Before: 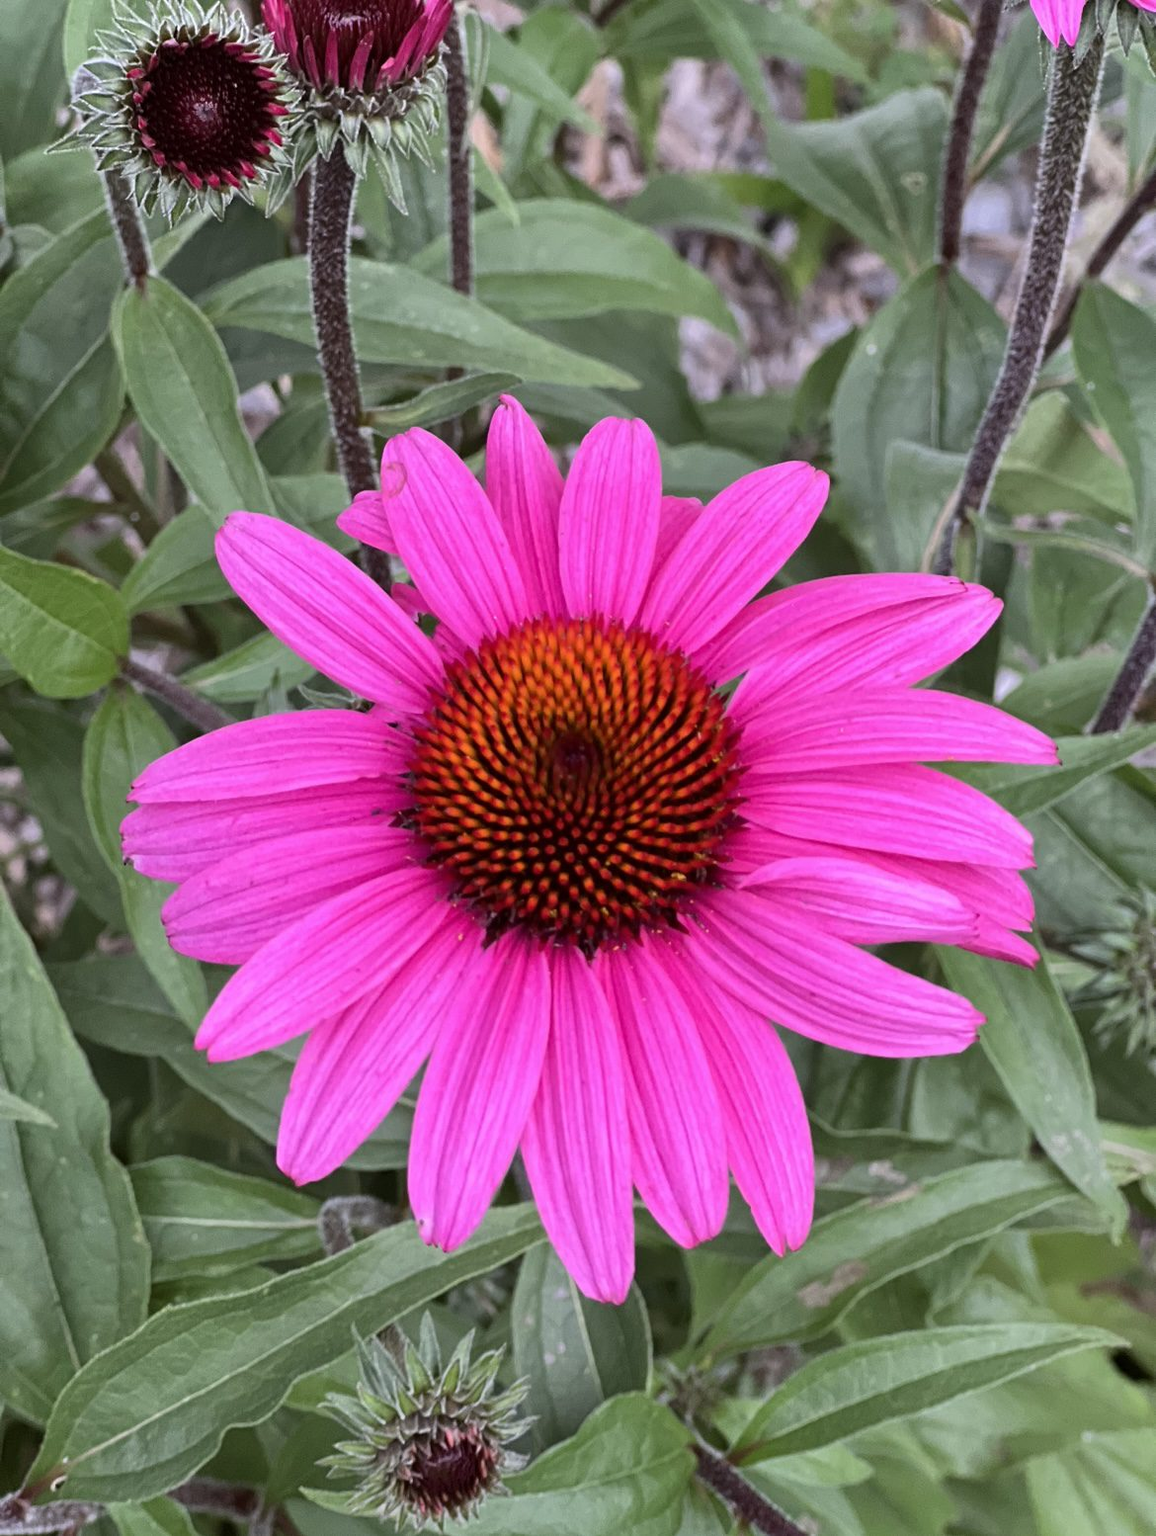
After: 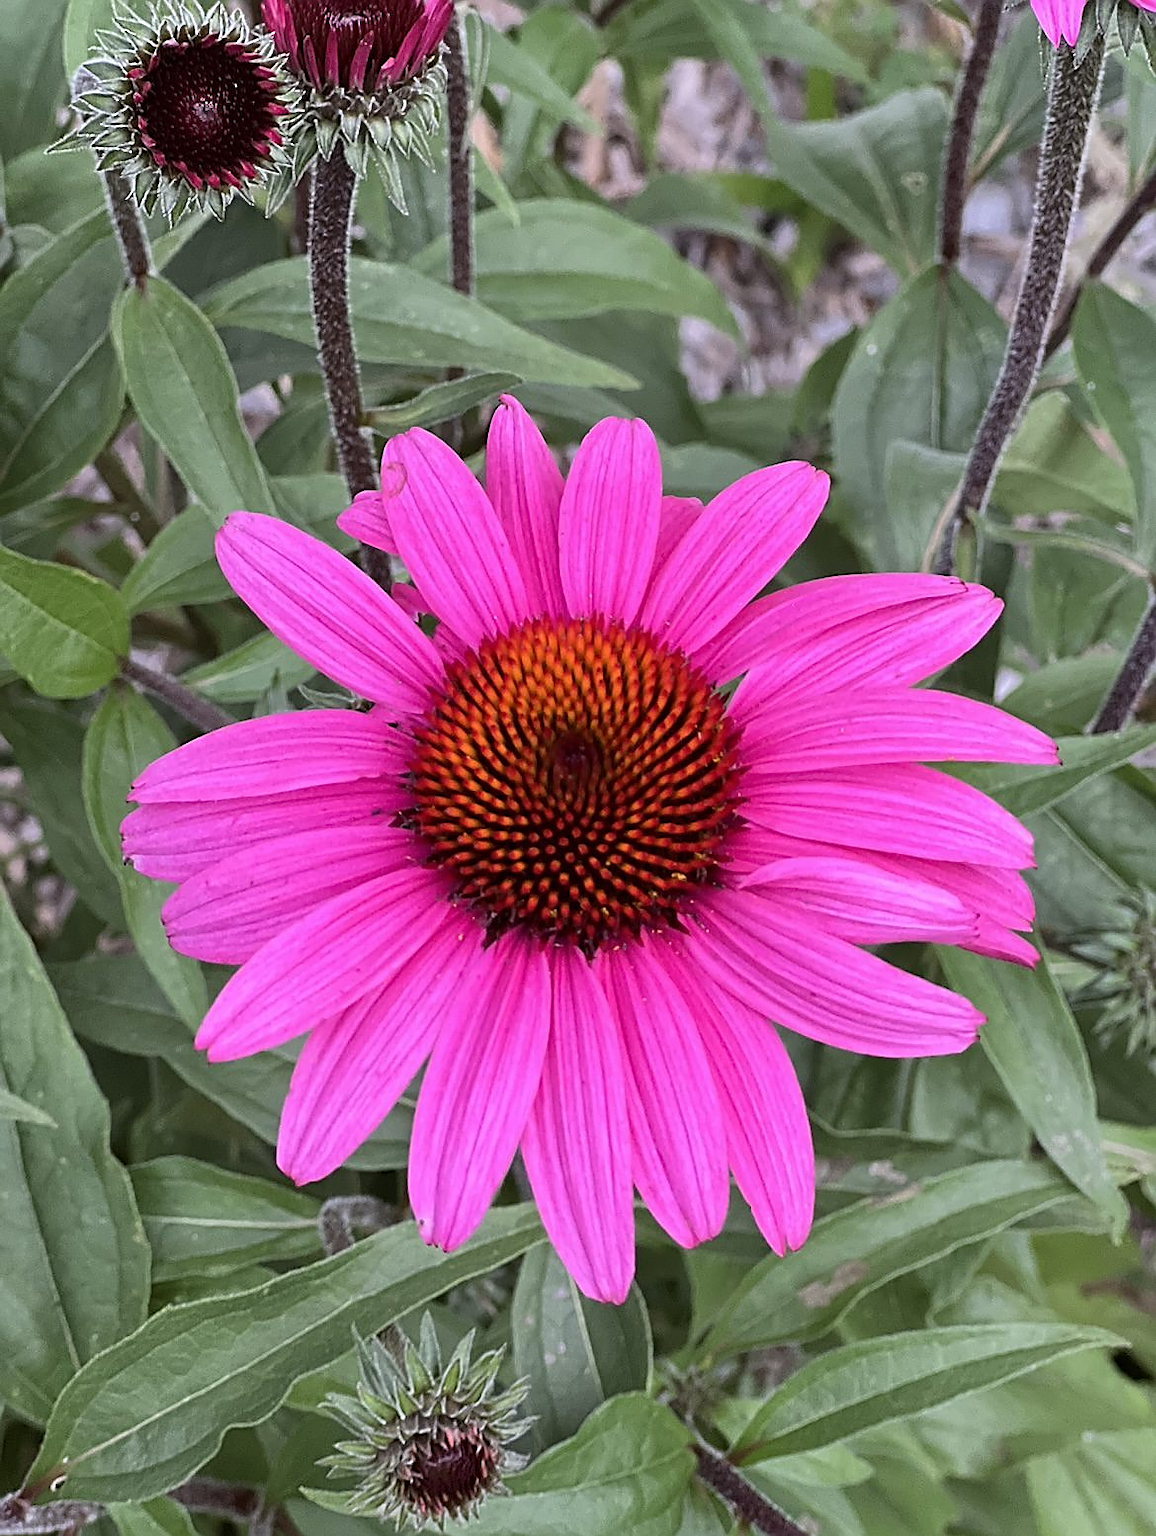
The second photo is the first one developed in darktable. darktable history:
sharpen: radius 1.361, amount 1.265, threshold 0.671
